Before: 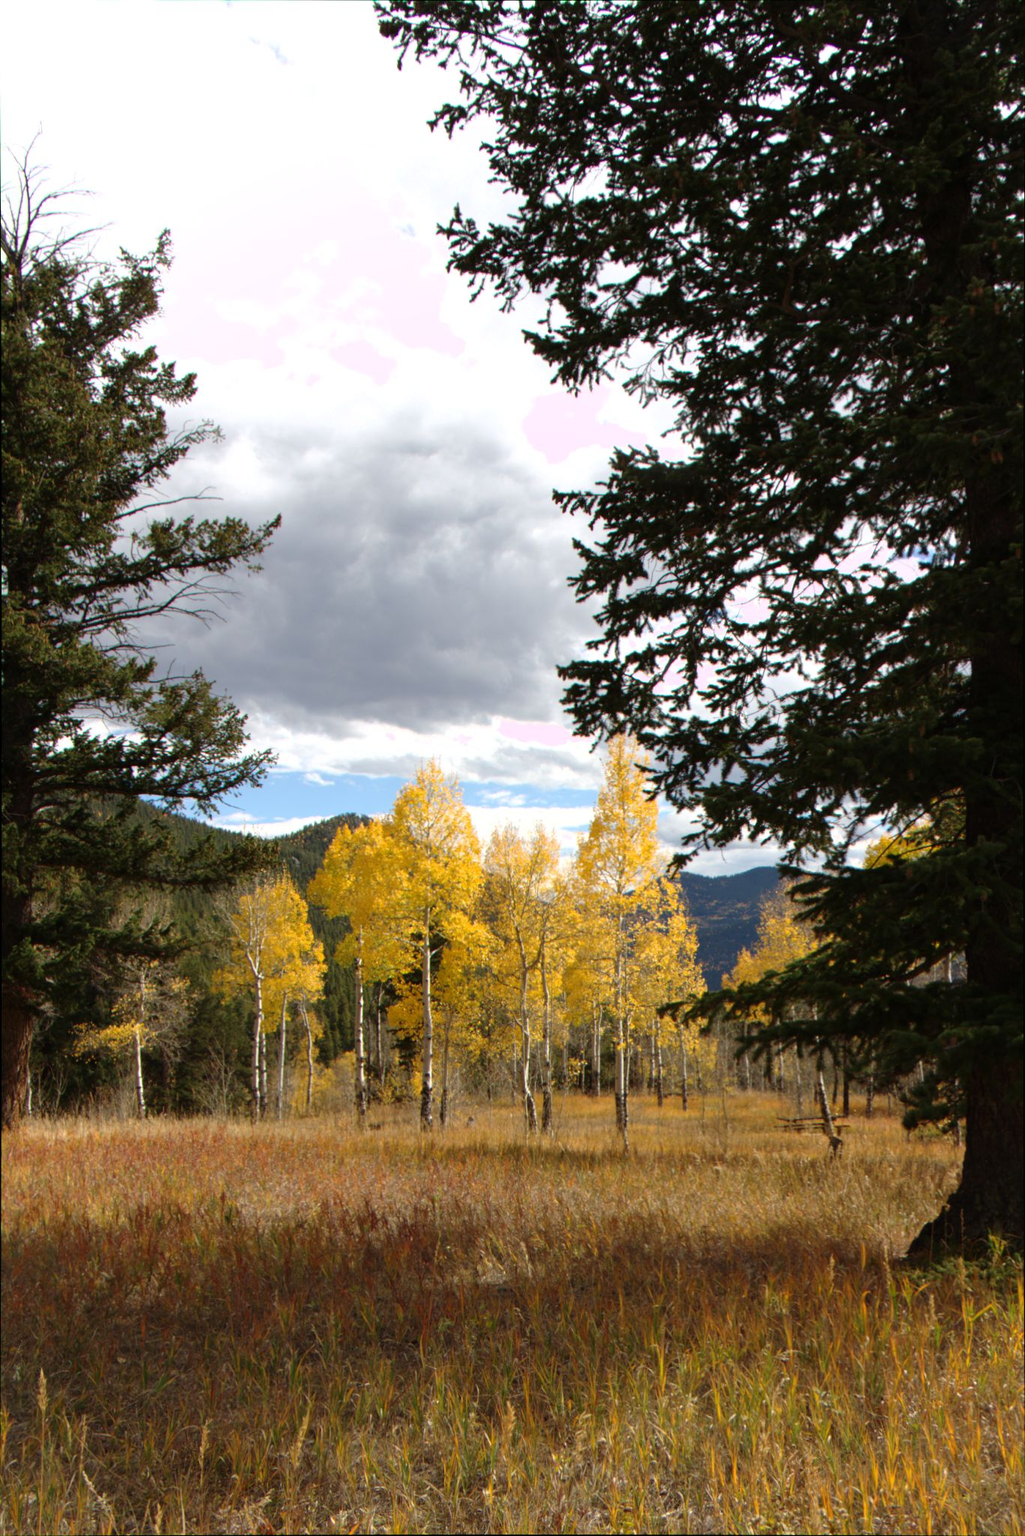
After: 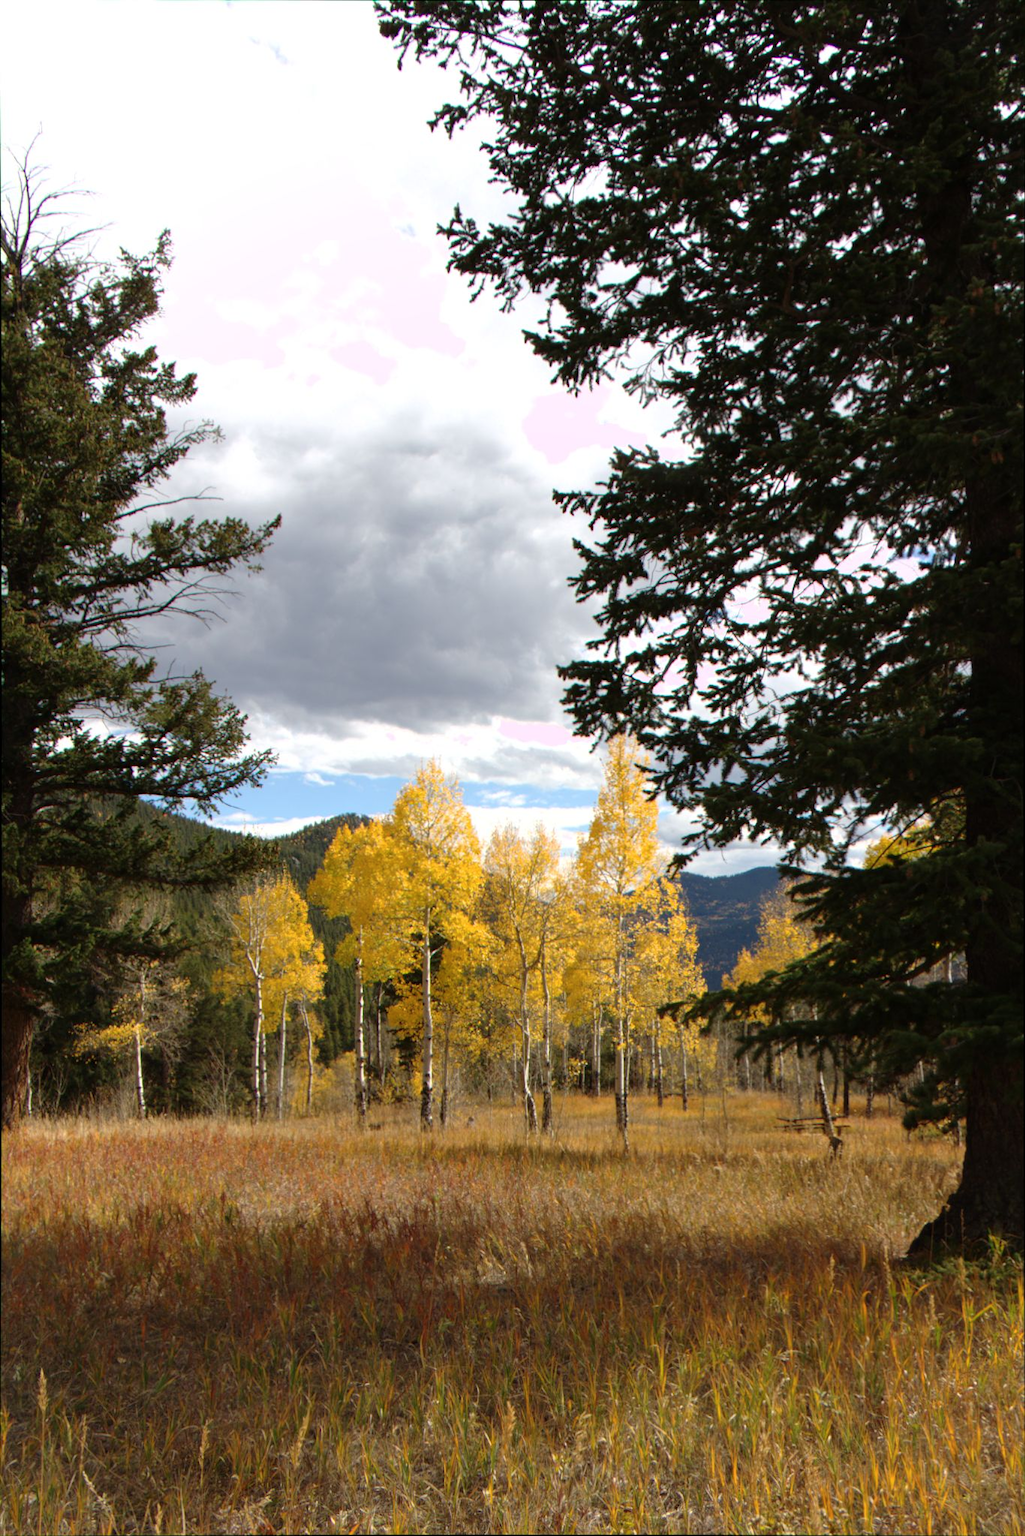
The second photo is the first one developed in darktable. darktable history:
color balance rgb: perceptual saturation grading › global saturation 0.067%
